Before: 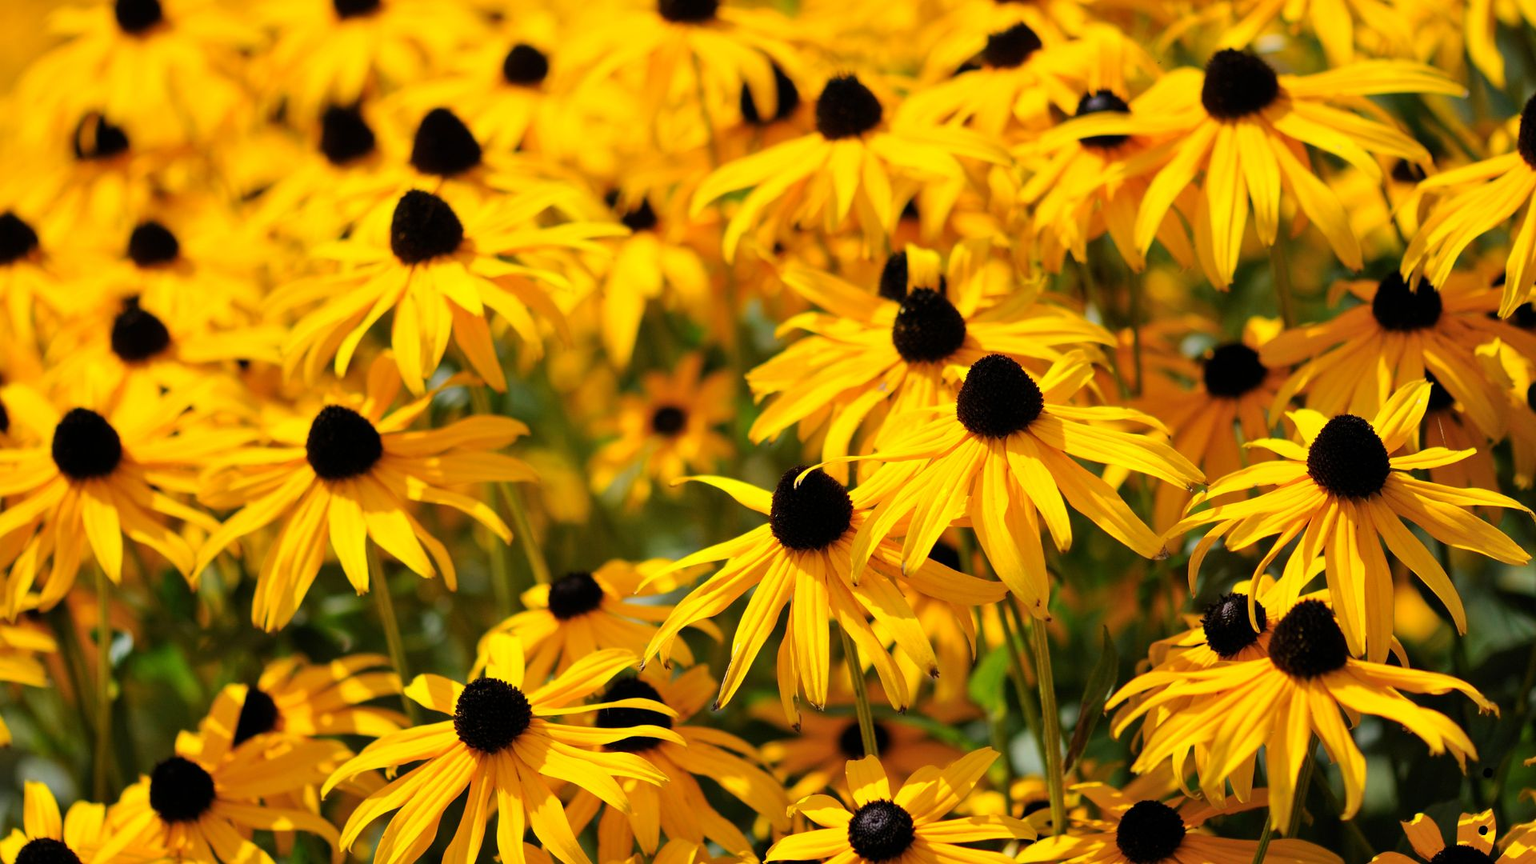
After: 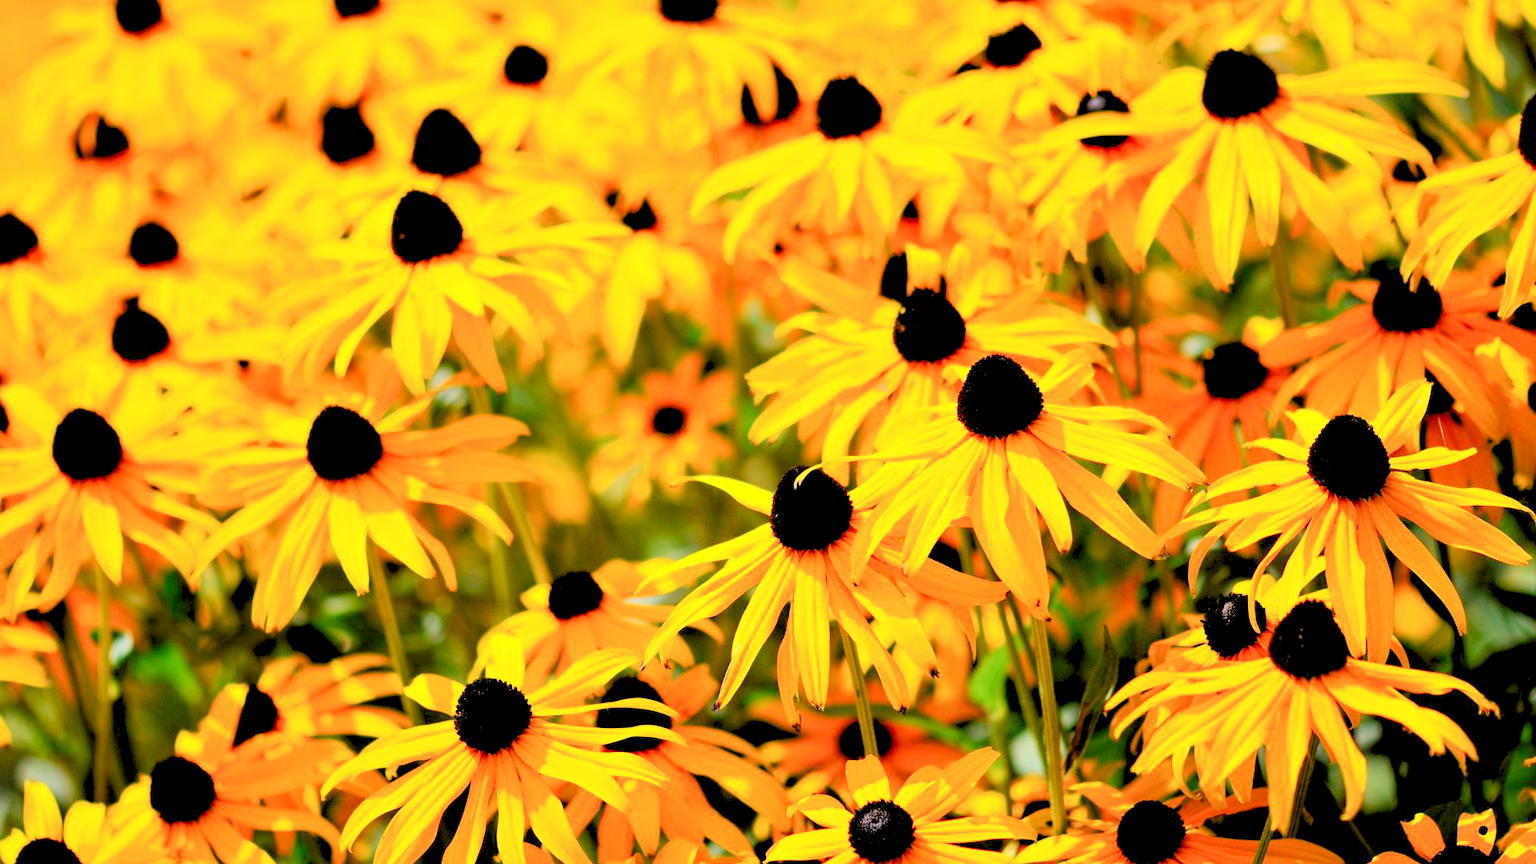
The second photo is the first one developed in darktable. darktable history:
levels: levels [0.072, 0.414, 0.976]
tone curve: curves: ch0 [(0, 0.013) (0.054, 0.018) (0.205, 0.191) (0.289, 0.292) (0.39, 0.424) (0.493, 0.551) (0.666, 0.743) (0.795, 0.841) (1, 0.998)]; ch1 [(0, 0) (0.385, 0.343) (0.439, 0.415) (0.494, 0.495) (0.501, 0.501) (0.51, 0.509) (0.548, 0.554) (0.586, 0.614) (0.66, 0.706) (0.783, 0.804) (1, 1)]; ch2 [(0, 0) (0.304, 0.31) (0.403, 0.399) (0.441, 0.428) (0.47, 0.469) (0.498, 0.496) (0.524, 0.538) (0.566, 0.579) (0.633, 0.665) (0.7, 0.711) (1, 1)], color space Lab, independent channels, preserve colors none
